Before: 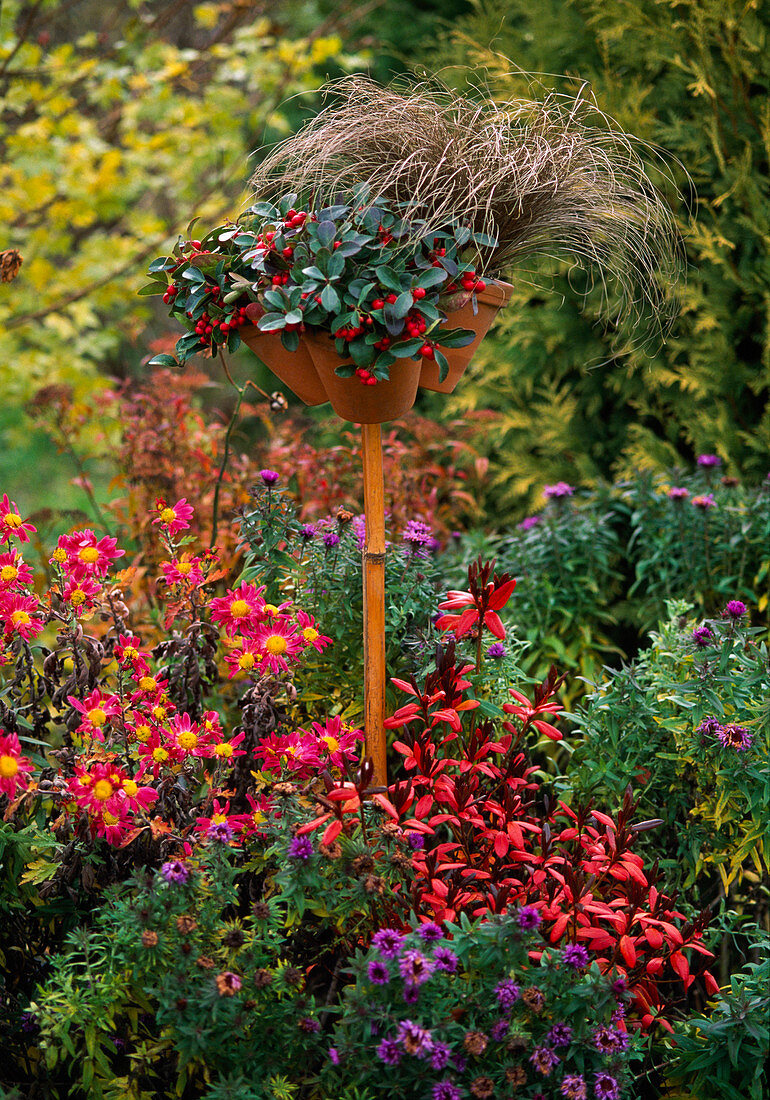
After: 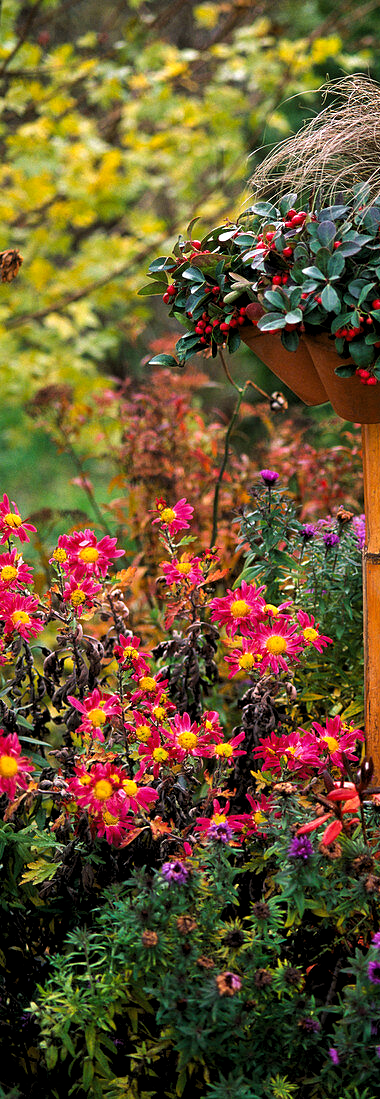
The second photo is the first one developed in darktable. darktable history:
crop and rotate: left 0.002%, top 0%, right 50.572%
levels: levels [0.062, 0.494, 0.925]
